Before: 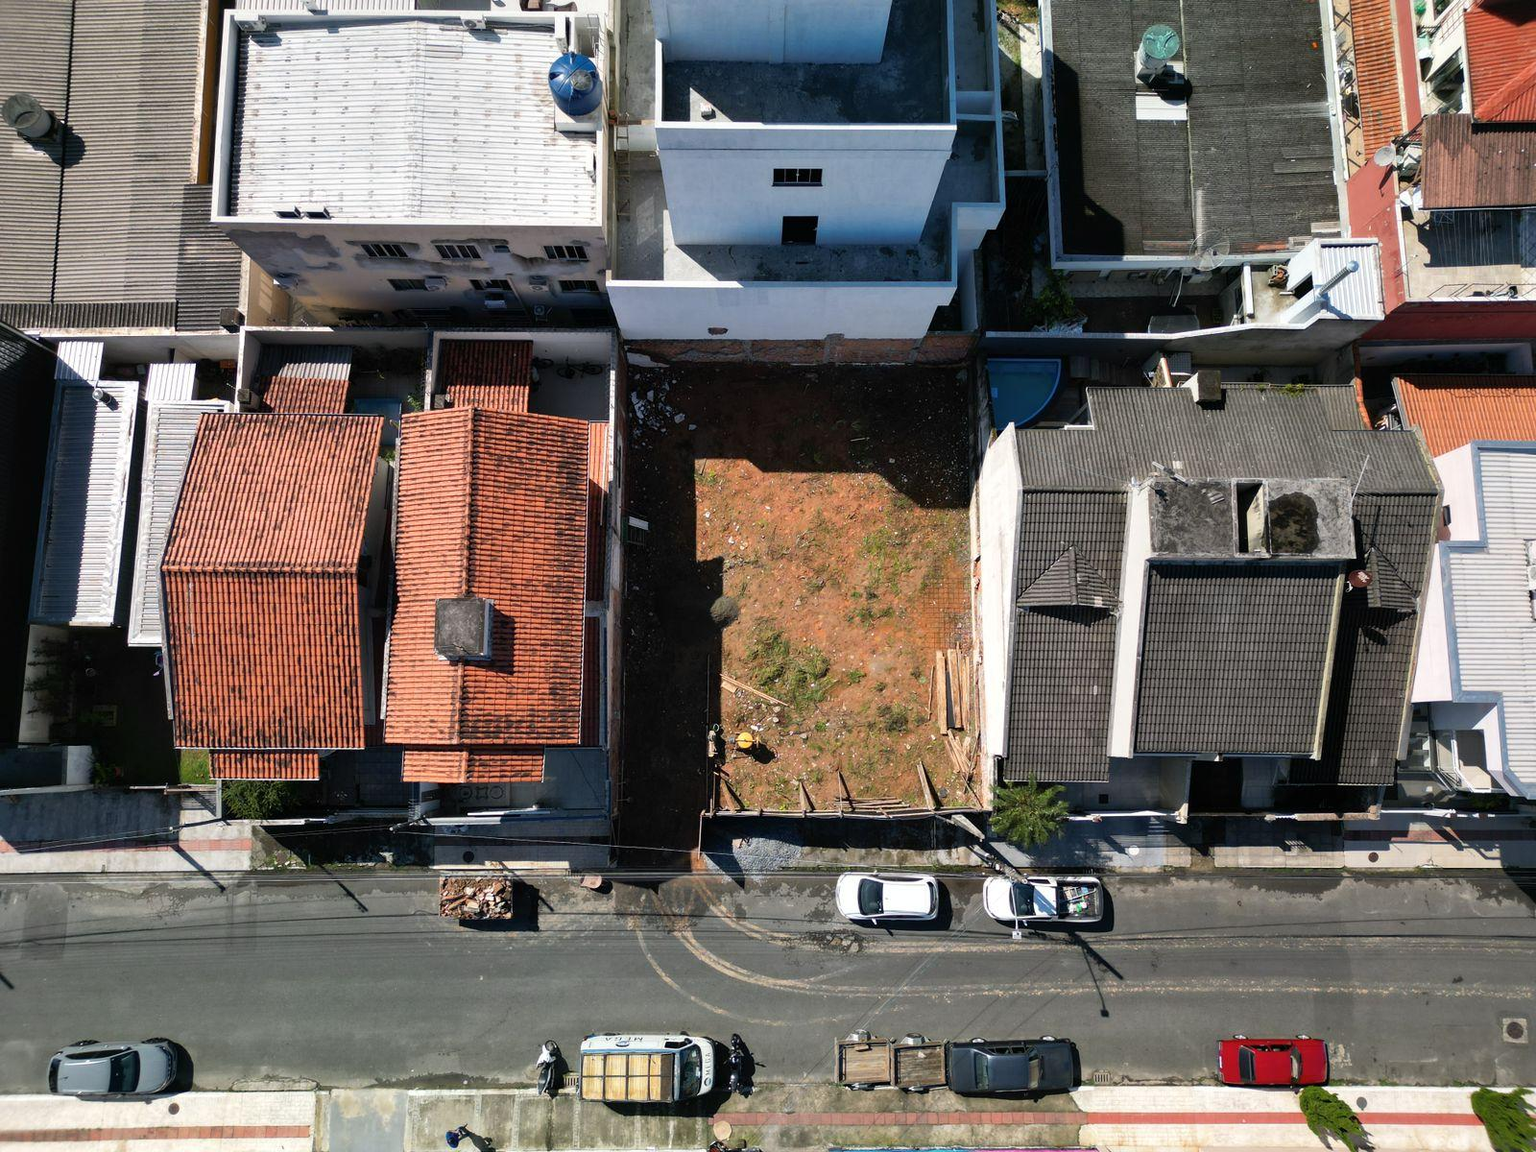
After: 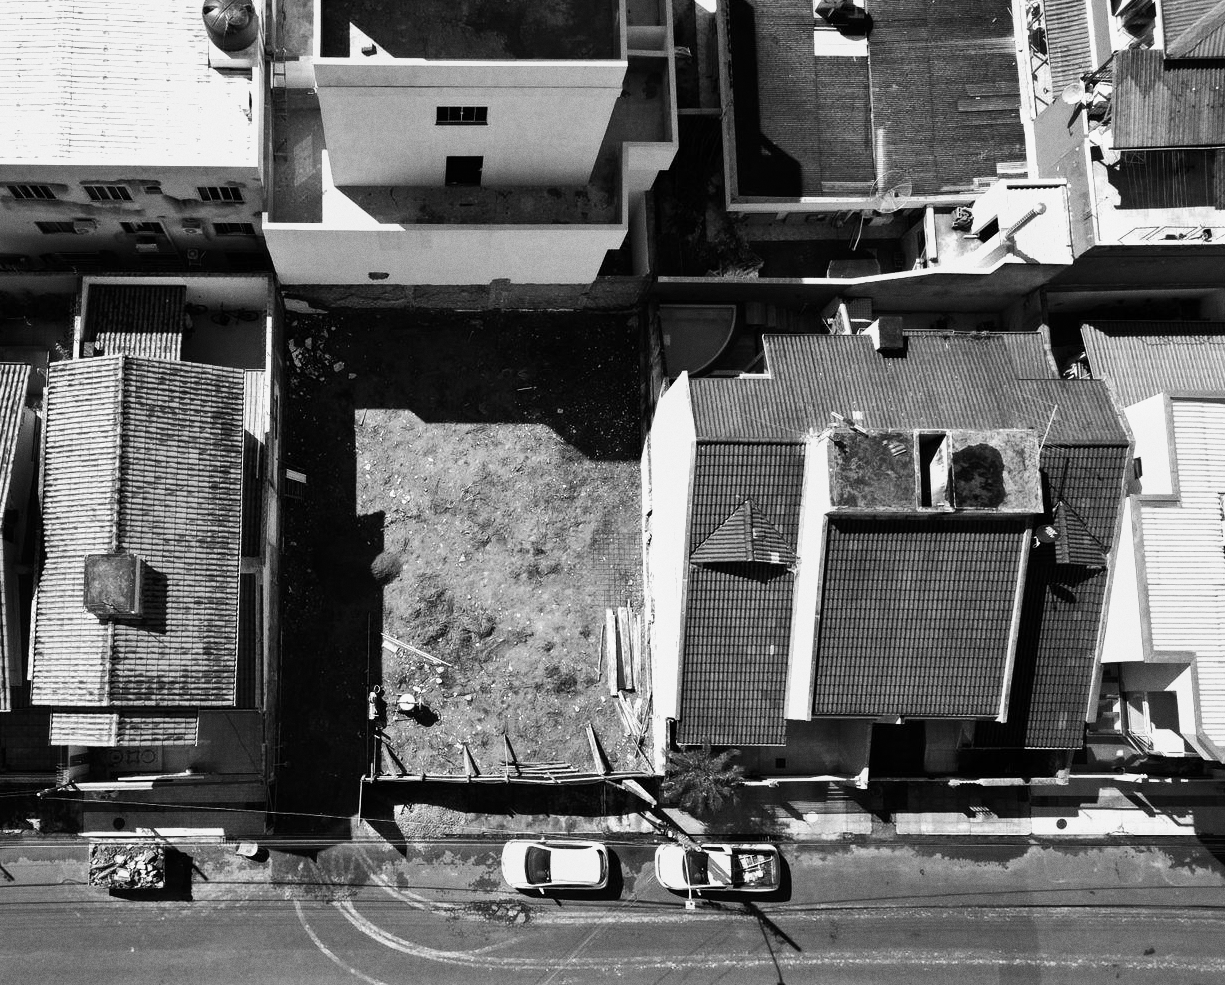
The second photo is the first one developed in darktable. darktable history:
white balance: red 1.009, blue 0.985
tone equalizer: -8 EV -0.75 EV, -7 EV -0.7 EV, -6 EV -0.6 EV, -5 EV -0.4 EV, -3 EV 0.4 EV, -2 EV 0.6 EV, -1 EV 0.7 EV, +0 EV 0.75 EV, edges refinement/feathering 500, mask exposure compensation -1.57 EV, preserve details no
grain: coarseness 0.09 ISO
shadows and highlights: low approximation 0.01, soften with gaussian
crop: left 23.095%, top 5.827%, bottom 11.854%
monochrome: a 73.58, b 64.21
